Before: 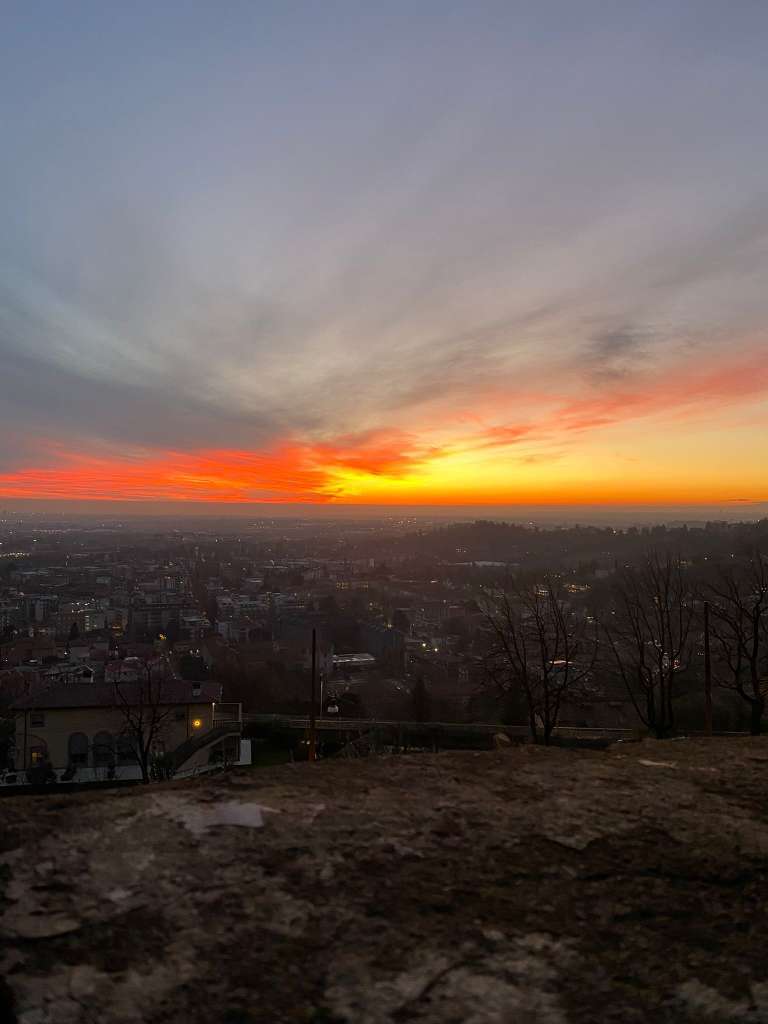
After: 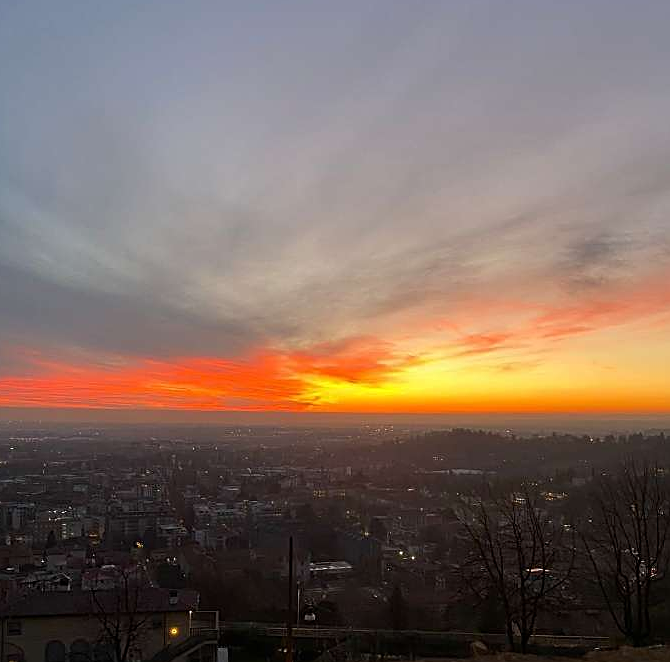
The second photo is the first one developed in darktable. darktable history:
crop: left 3.084%, top 9.001%, right 9.656%, bottom 26.349%
sharpen: on, module defaults
